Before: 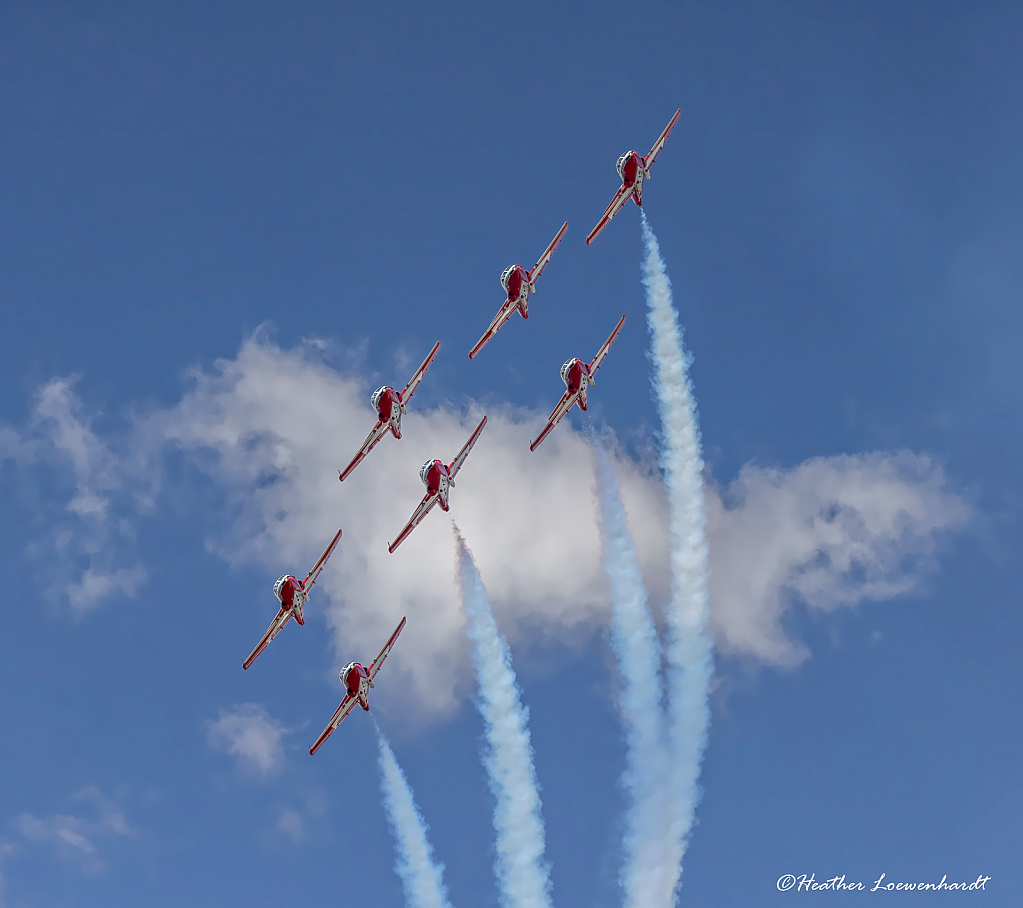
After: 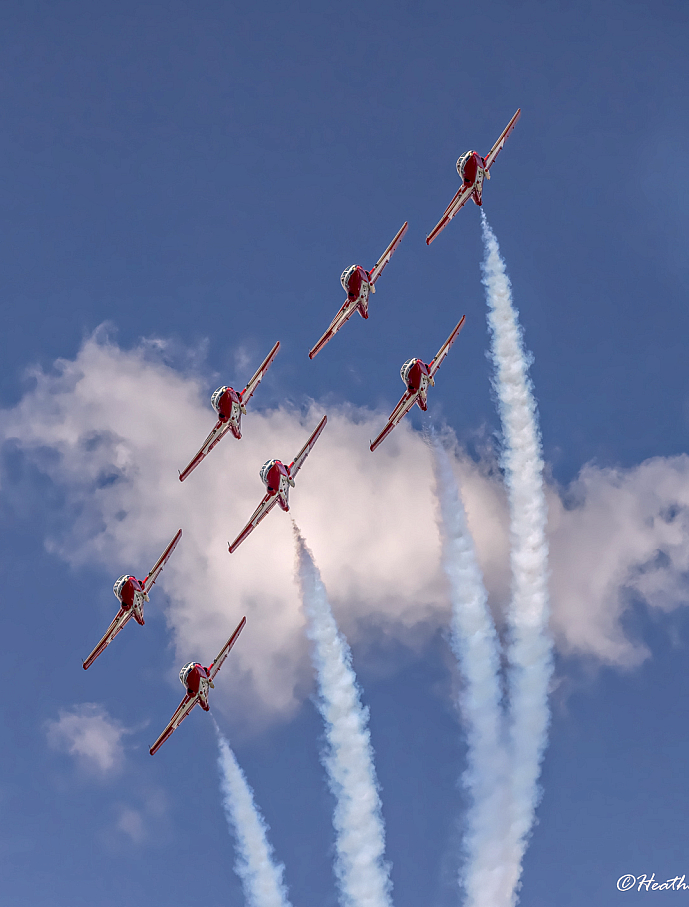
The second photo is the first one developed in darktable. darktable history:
color correction: highlights a* 5.76, highlights b* 4.8
crop and rotate: left 15.72%, right 16.868%
local contrast: detail 142%
